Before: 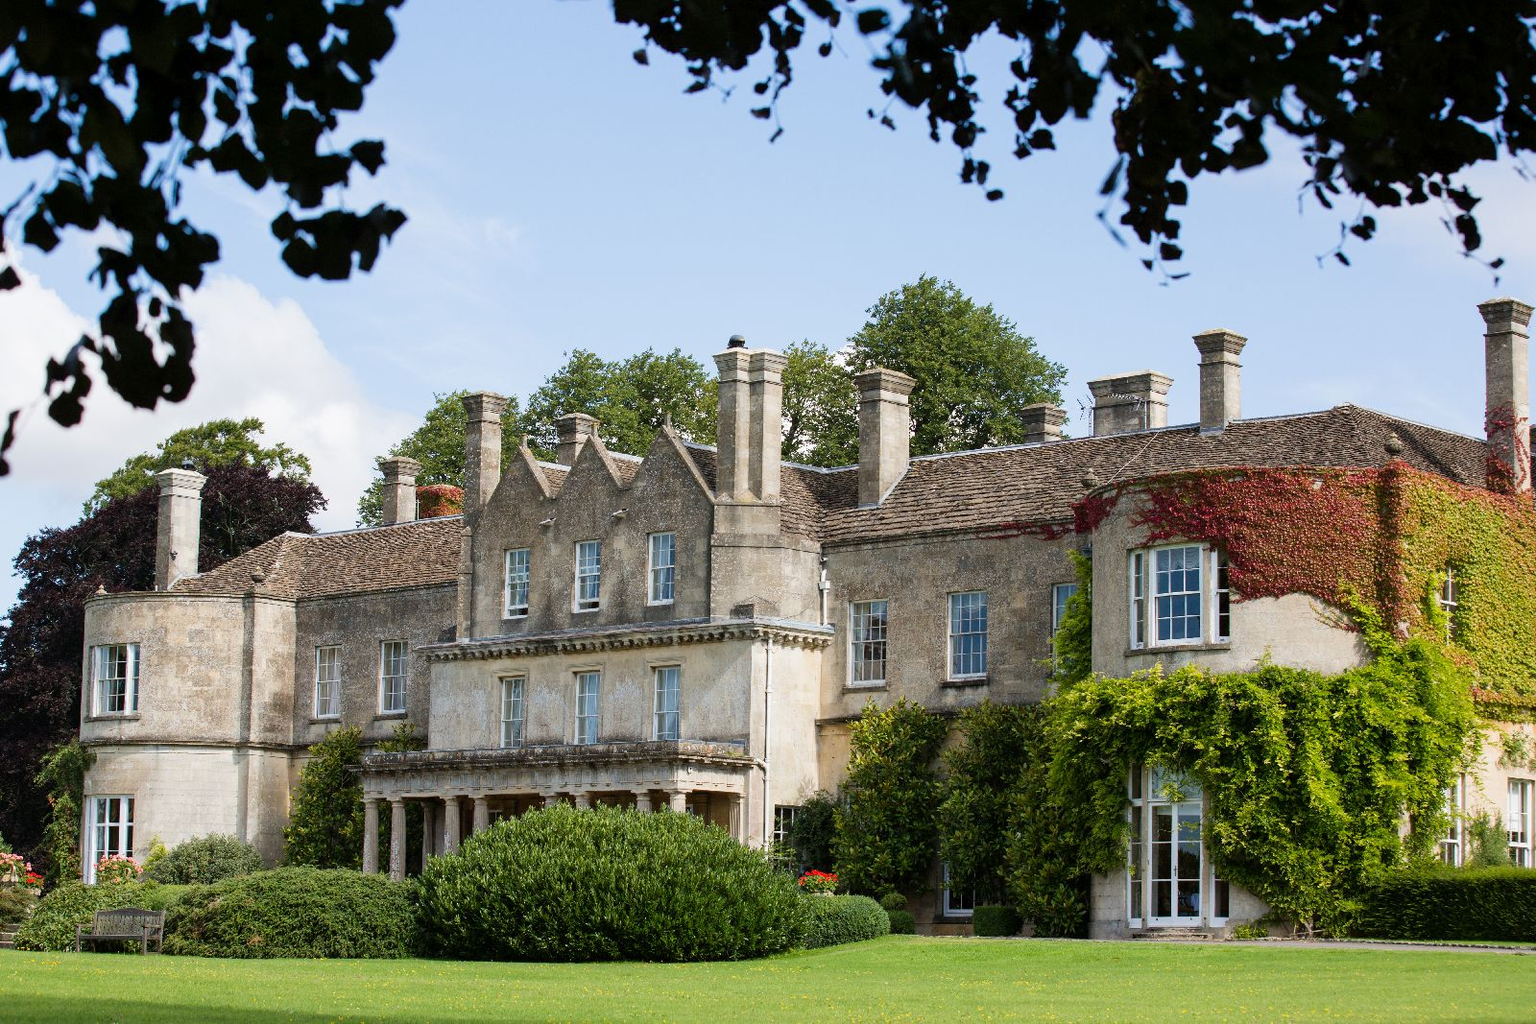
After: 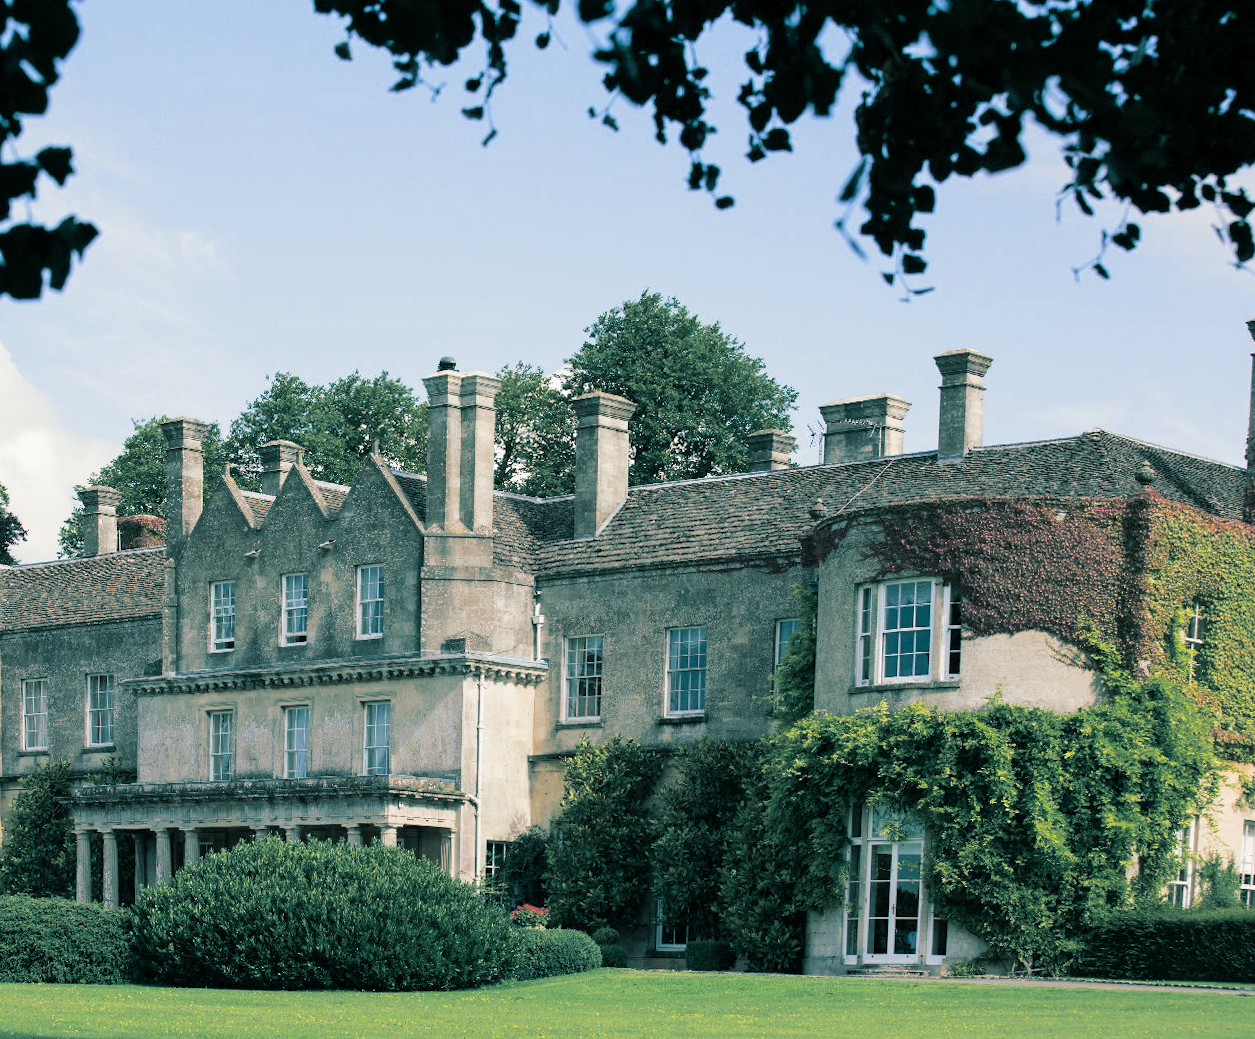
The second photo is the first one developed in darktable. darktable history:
split-toning: shadows › hue 186.43°, highlights › hue 49.29°, compress 30.29%
crop: left 17.582%, bottom 0.031%
rotate and perspective: rotation 0.074°, lens shift (vertical) 0.096, lens shift (horizontal) -0.041, crop left 0.043, crop right 0.952, crop top 0.024, crop bottom 0.979
